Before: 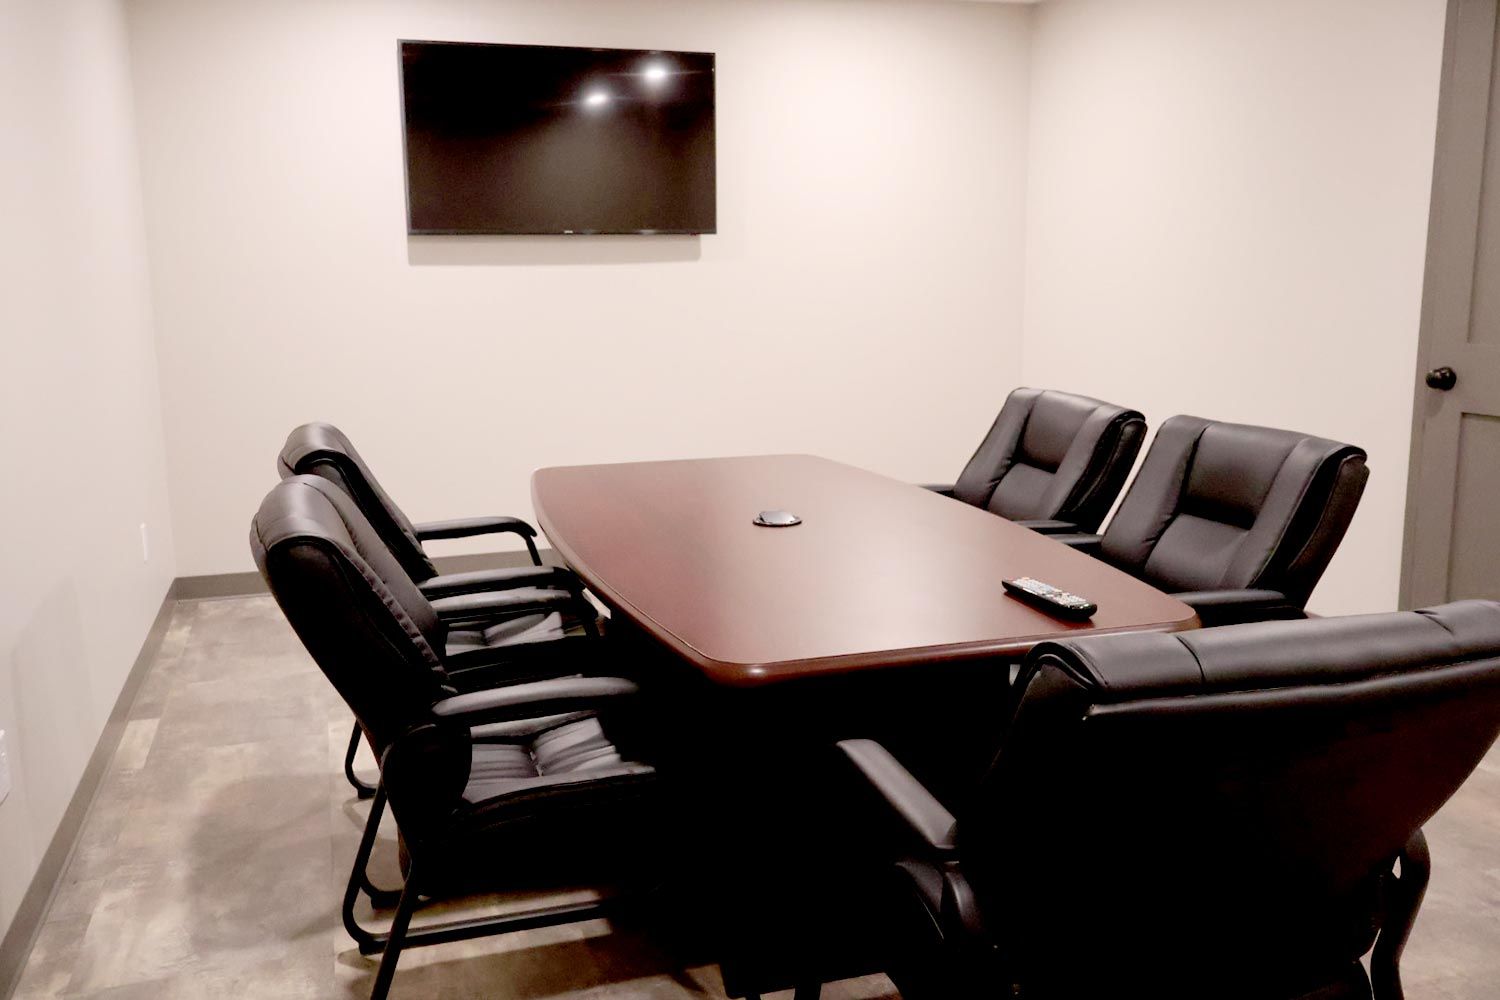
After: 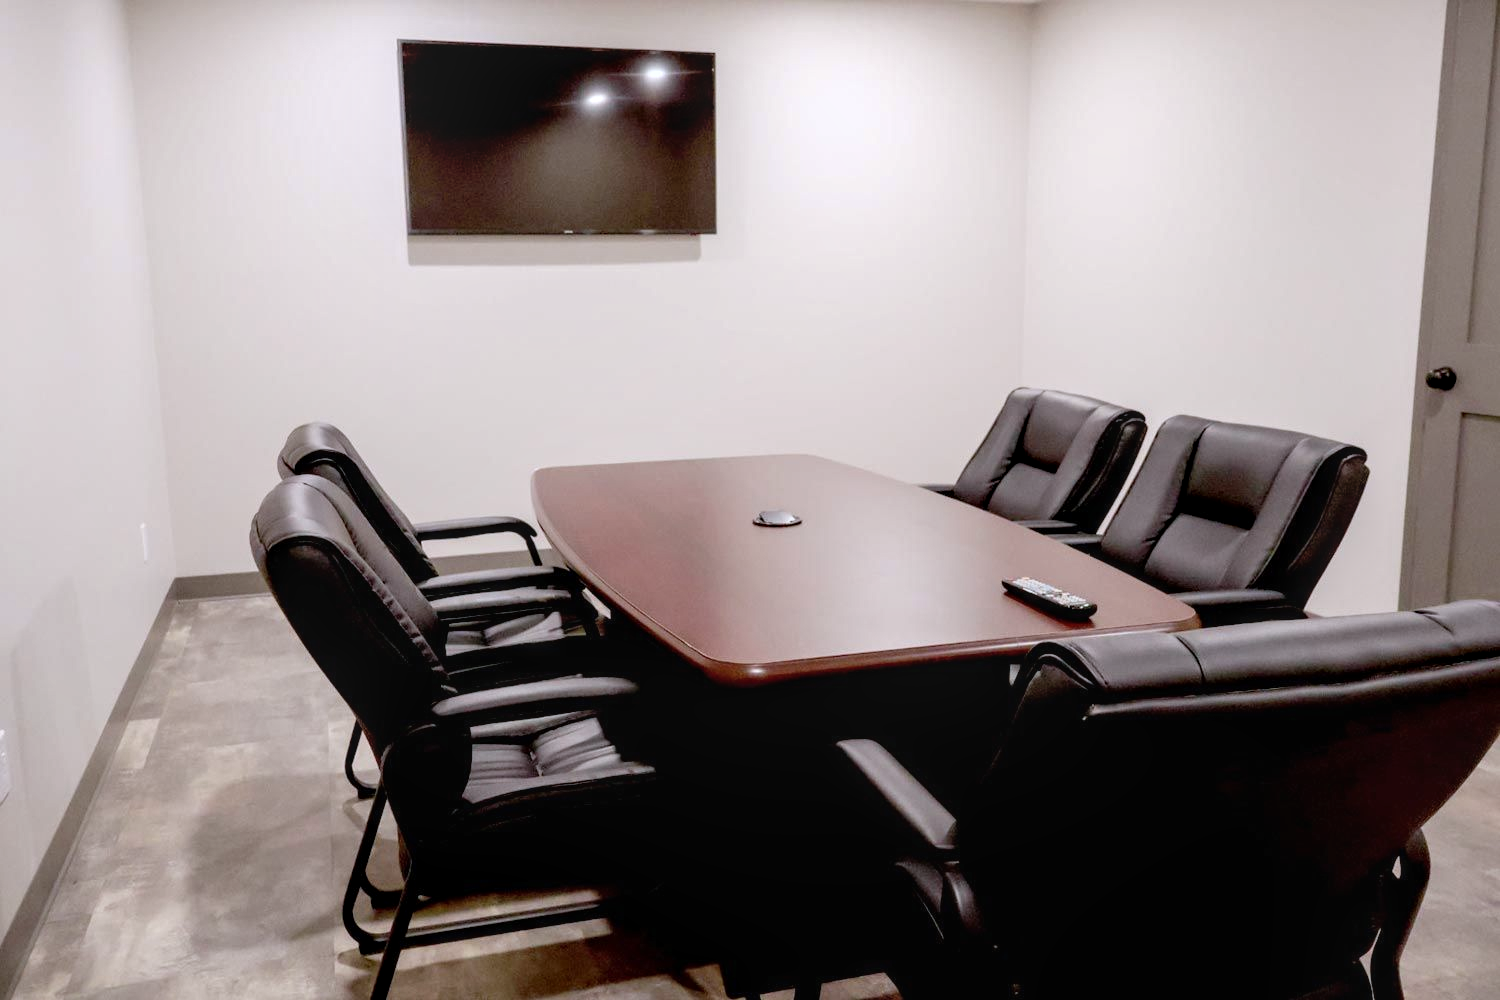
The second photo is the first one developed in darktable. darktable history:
local contrast: on, module defaults
white balance: red 0.967, blue 1.049
